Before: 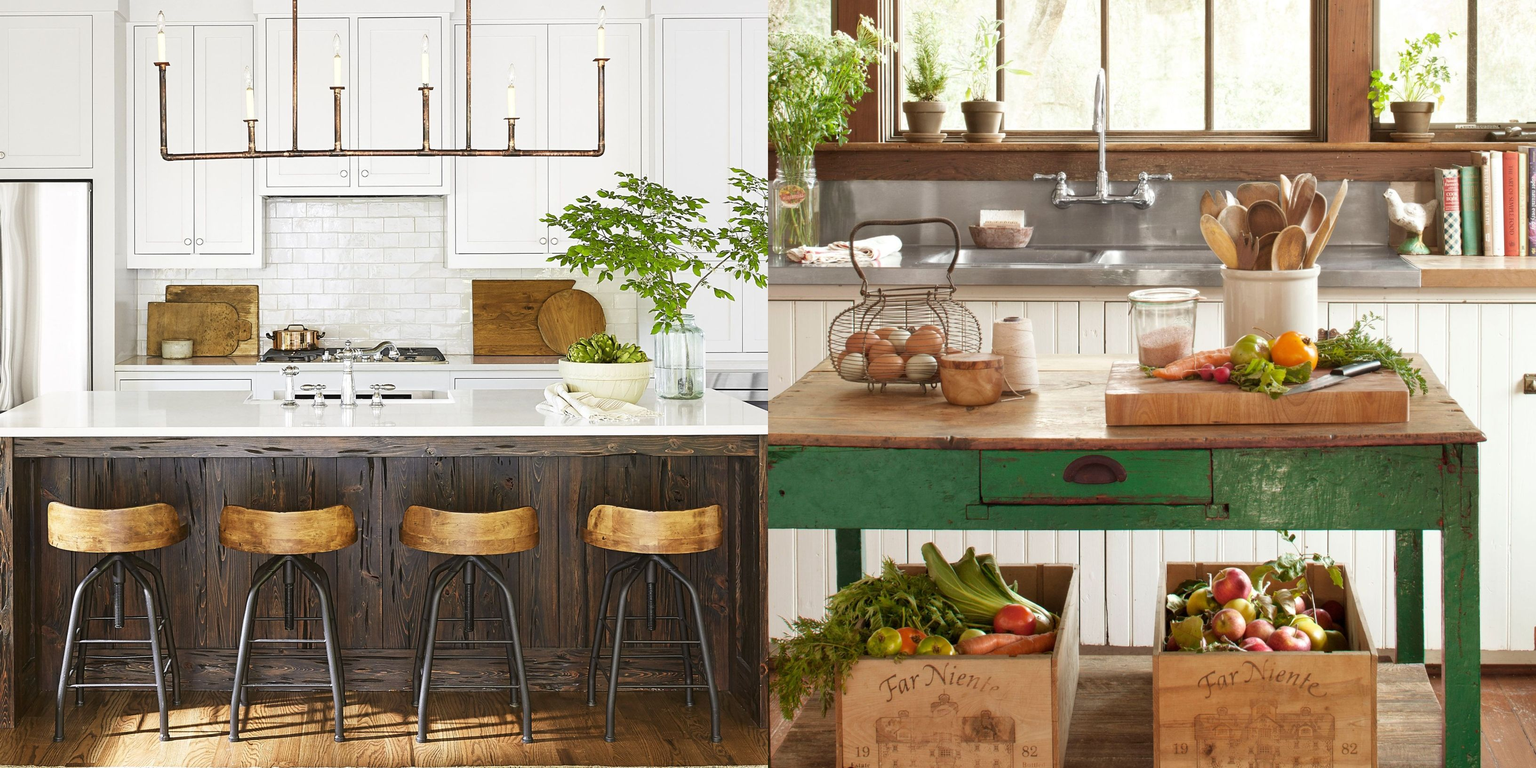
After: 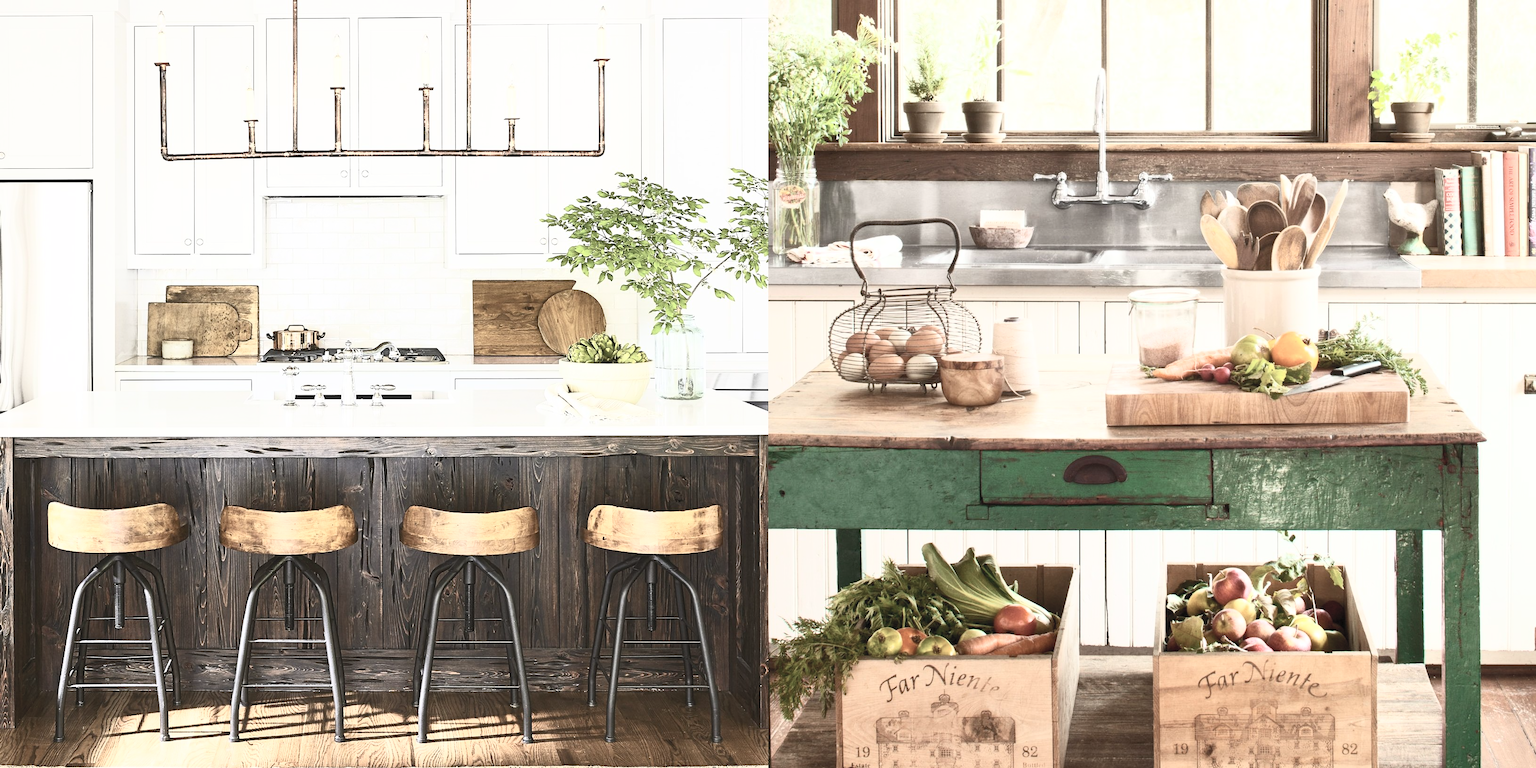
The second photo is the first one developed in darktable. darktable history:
contrast brightness saturation: contrast 0.579, brightness 0.576, saturation -0.342
